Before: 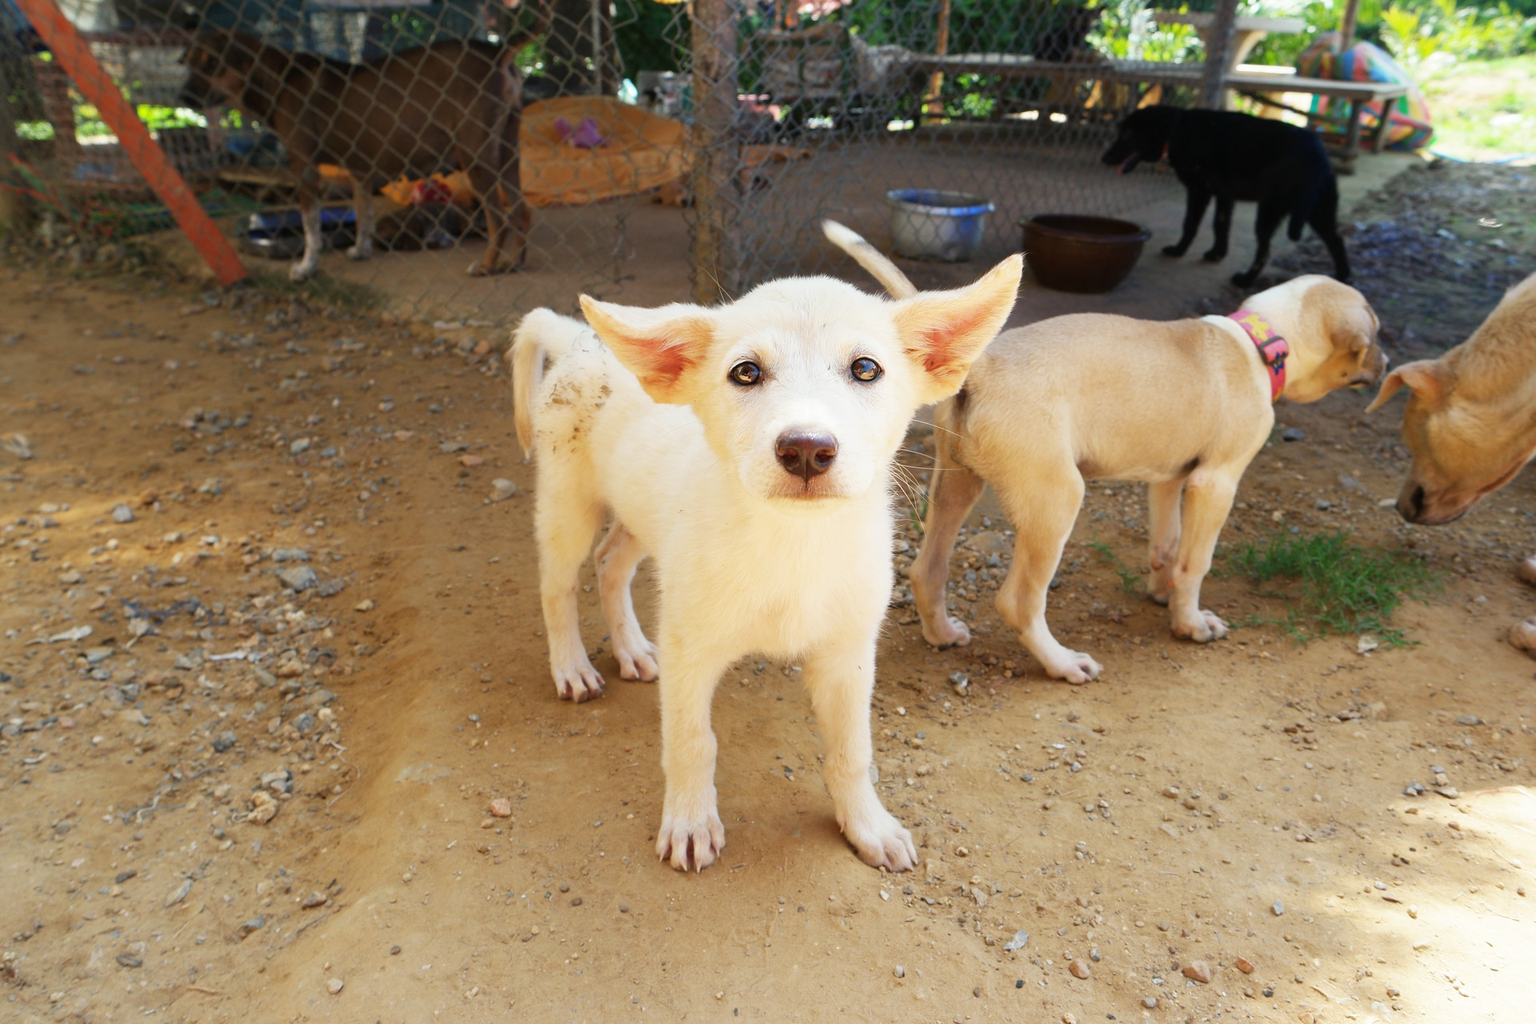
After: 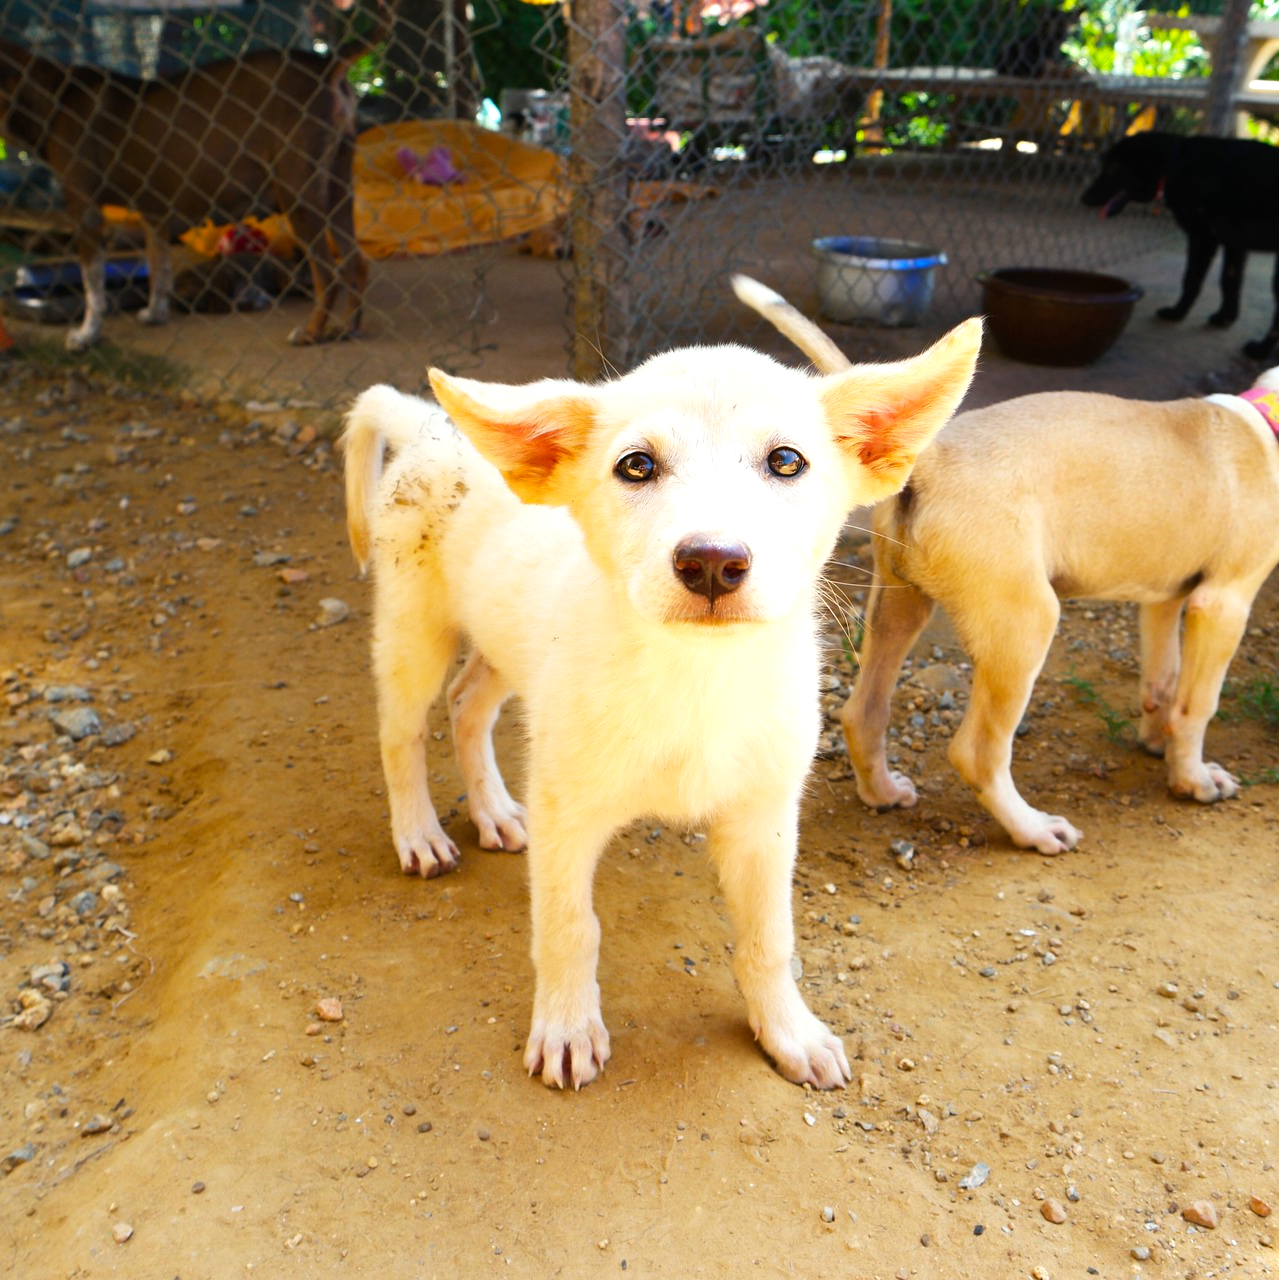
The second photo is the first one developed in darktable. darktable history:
crop: left 15.419%, right 17.914%
tone equalizer: -8 EV -0.417 EV, -7 EV -0.389 EV, -6 EV -0.333 EV, -5 EV -0.222 EV, -3 EV 0.222 EV, -2 EV 0.333 EV, -1 EV 0.389 EV, +0 EV 0.417 EV, edges refinement/feathering 500, mask exposure compensation -1.57 EV, preserve details no
color balance rgb: perceptual saturation grading › global saturation 30%, global vibrance 10%
